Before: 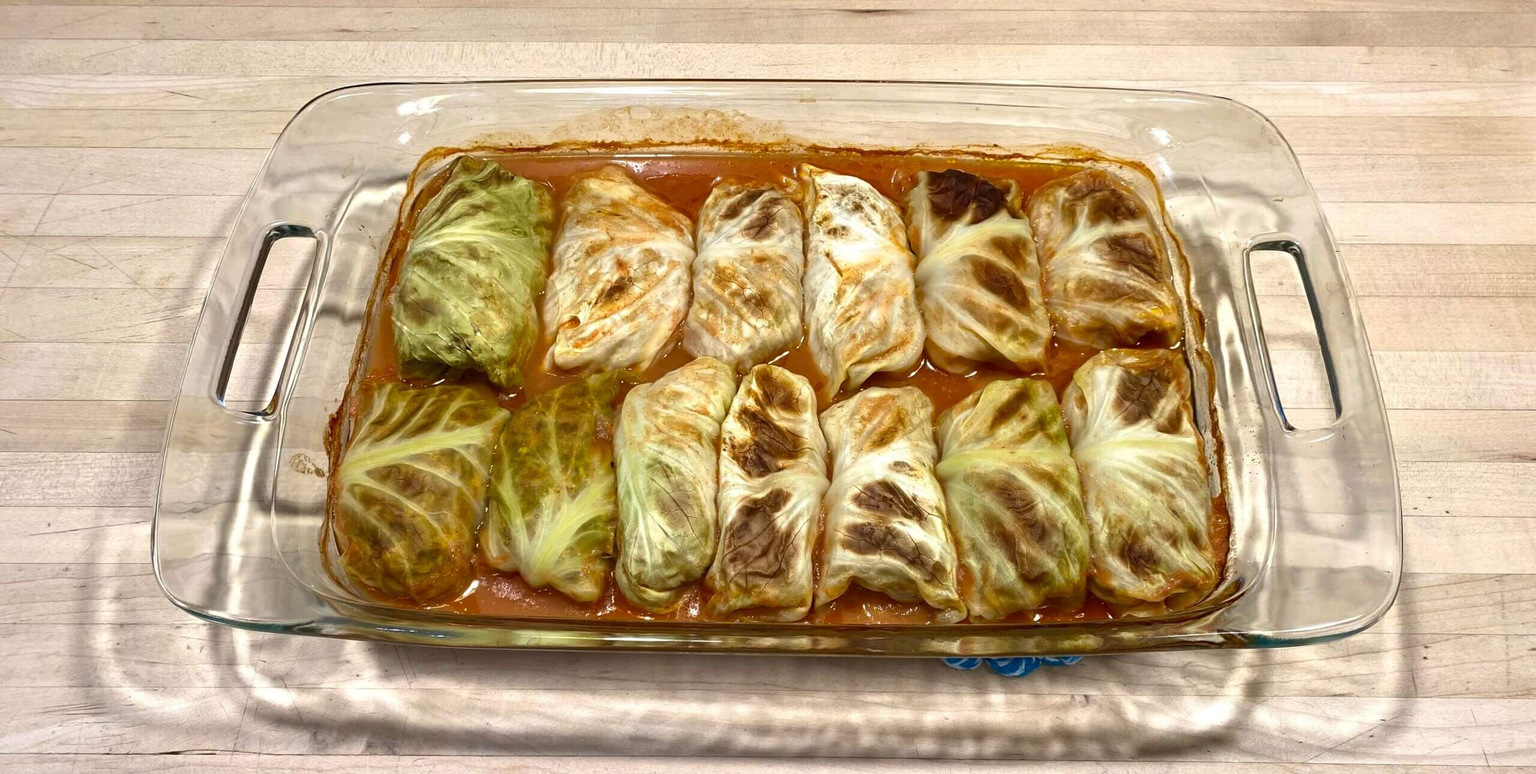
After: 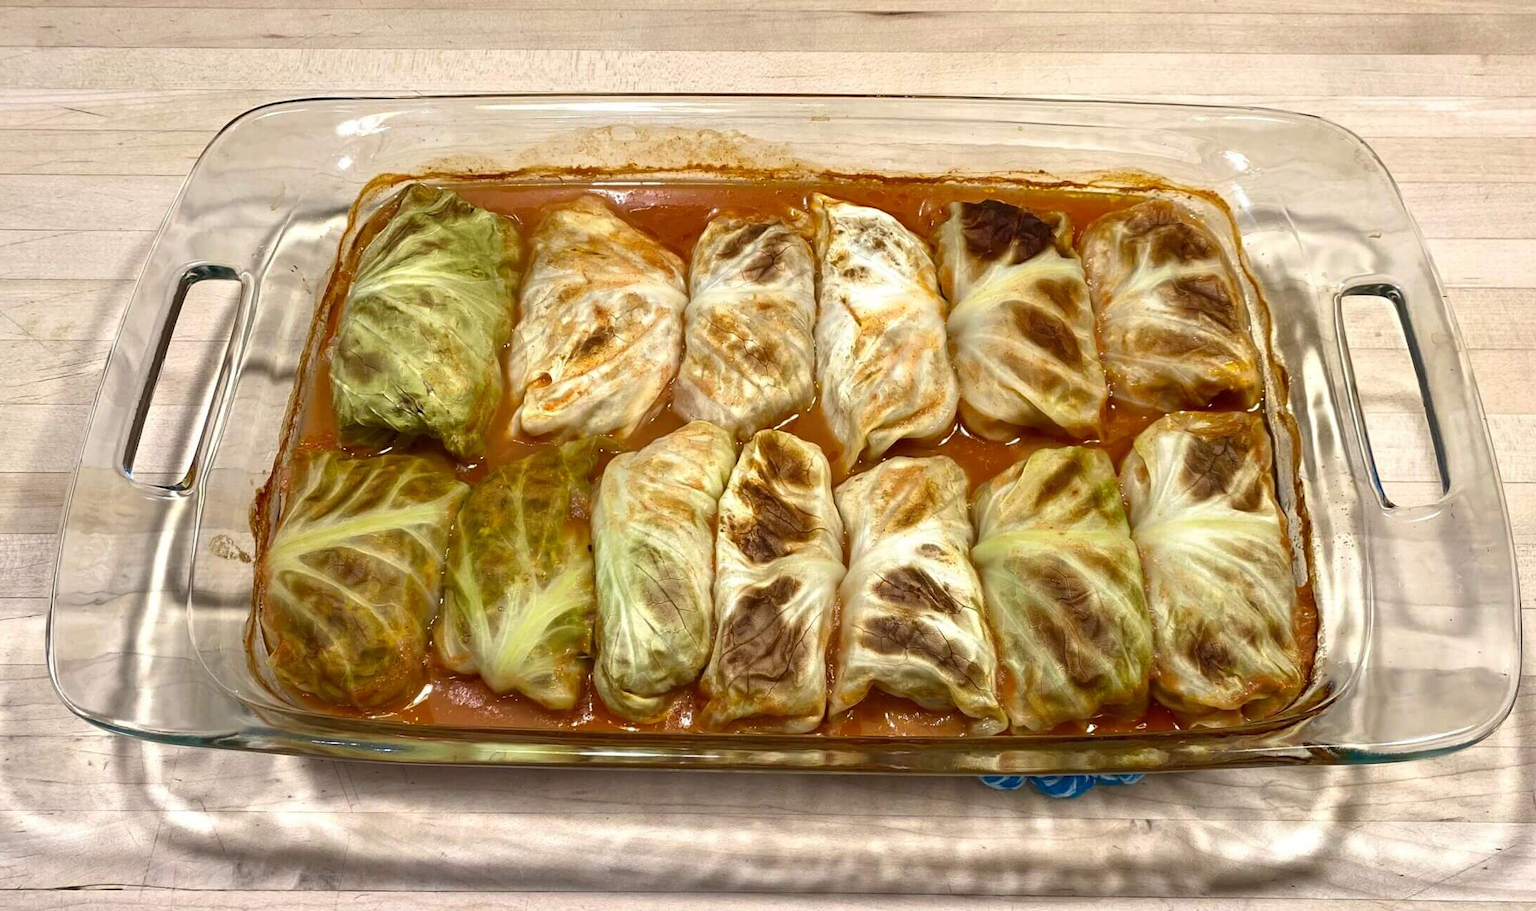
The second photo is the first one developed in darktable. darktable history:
crop: left 7.324%, right 7.865%
